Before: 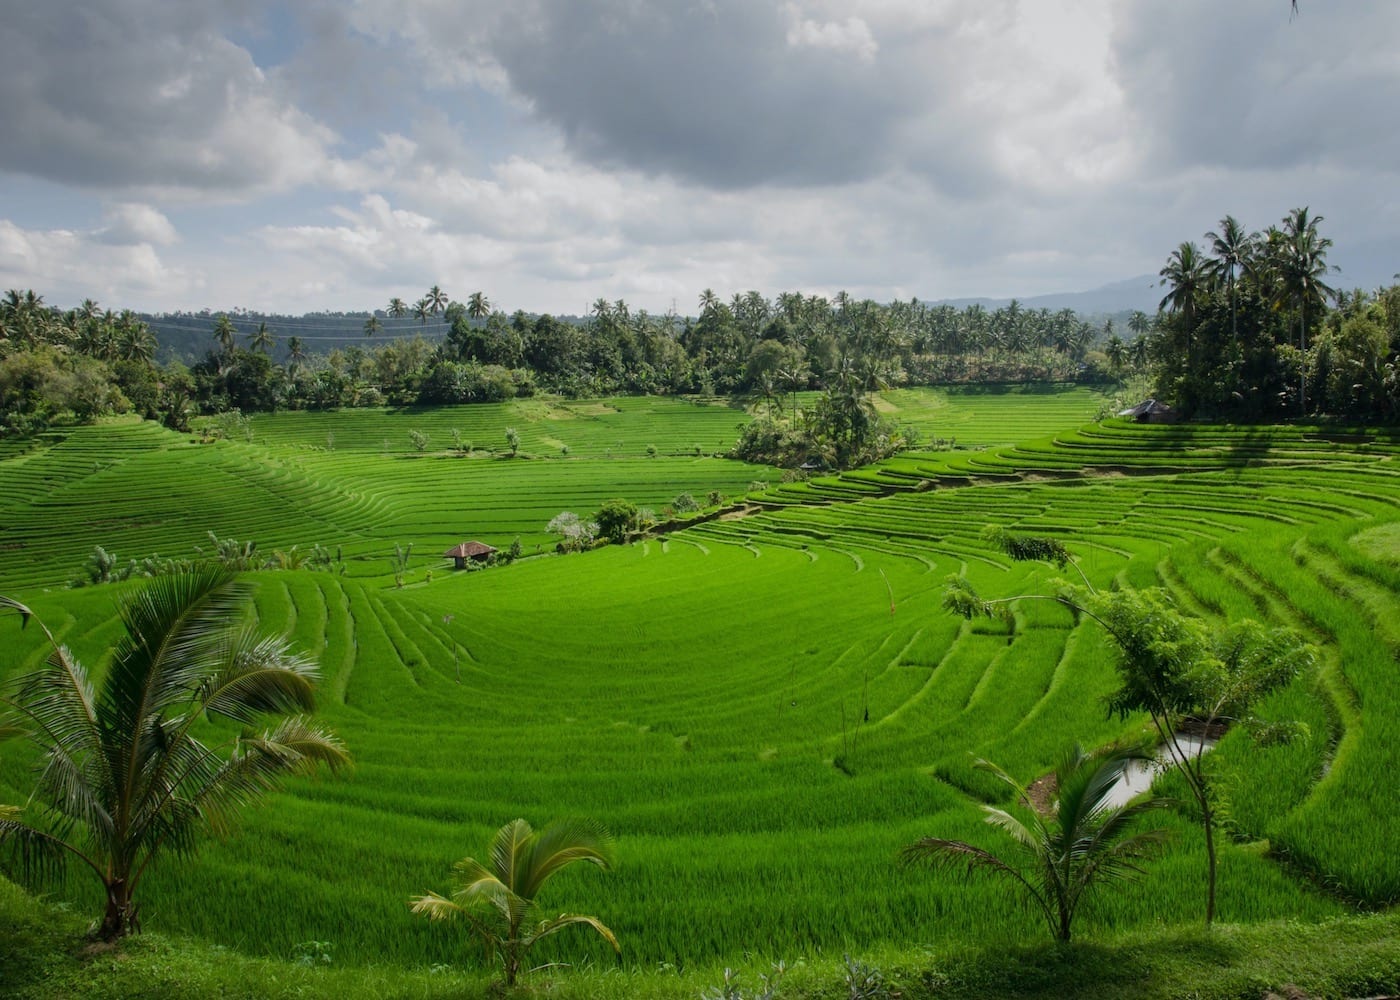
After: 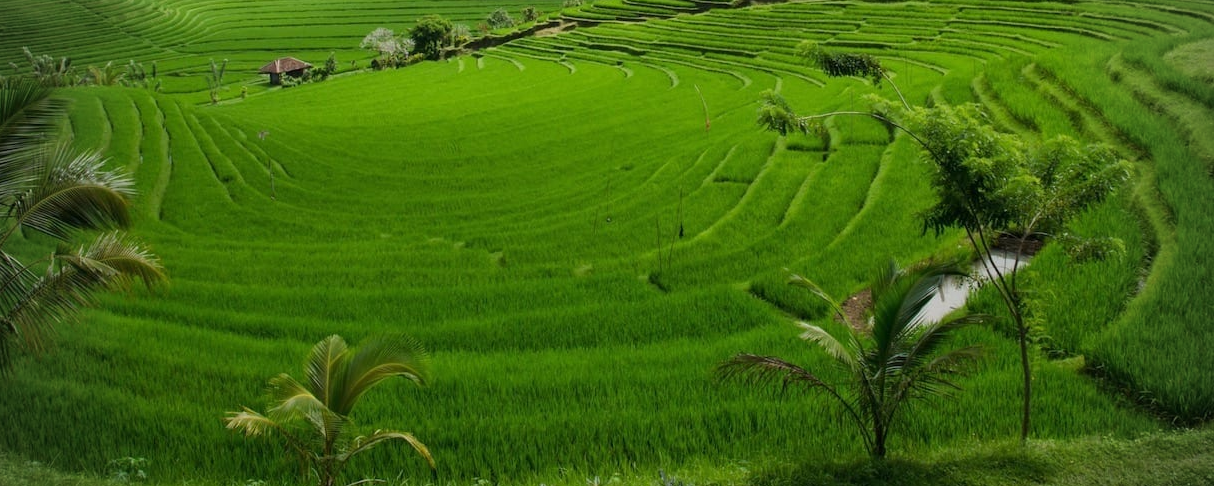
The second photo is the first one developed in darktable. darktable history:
vignetting: fall-off radius 60.84%
crop and rotate: left 13.264%, top 48.422%, bottom 2.94%
